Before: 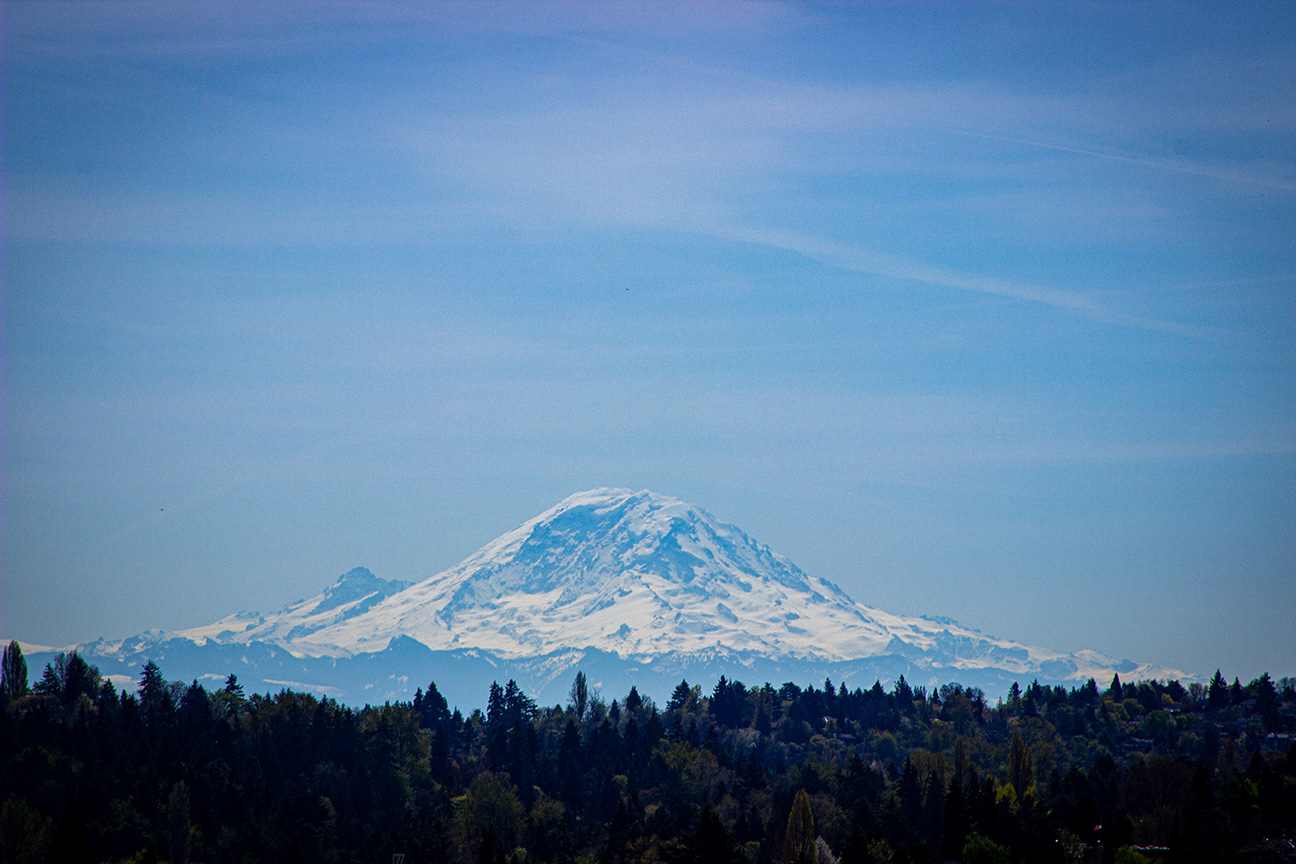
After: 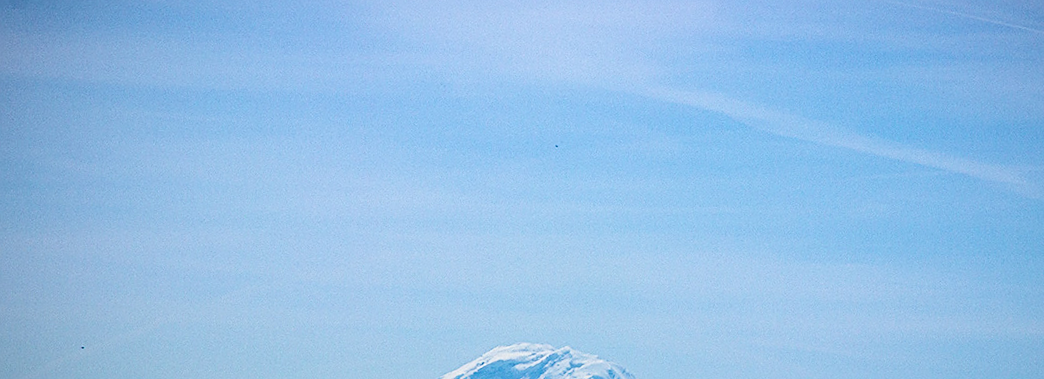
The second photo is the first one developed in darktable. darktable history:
contrast brightness saturation: contrast 0.24, brightness 0.09
sharpen: on, module defaults
crop: left 7.036%, top 18.398%, right 14.379%, bottom 40.043%
rotate and perspective: rotation 2.27°, automatic cropping off
